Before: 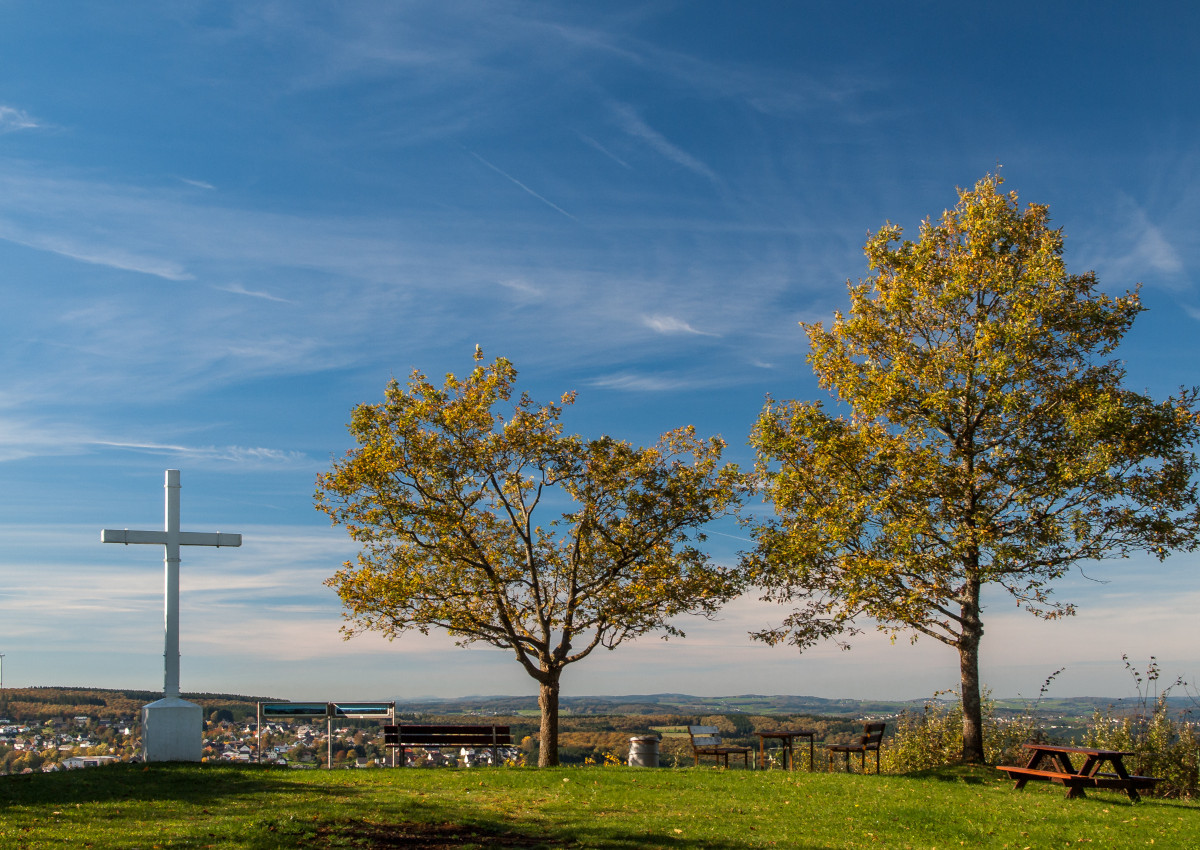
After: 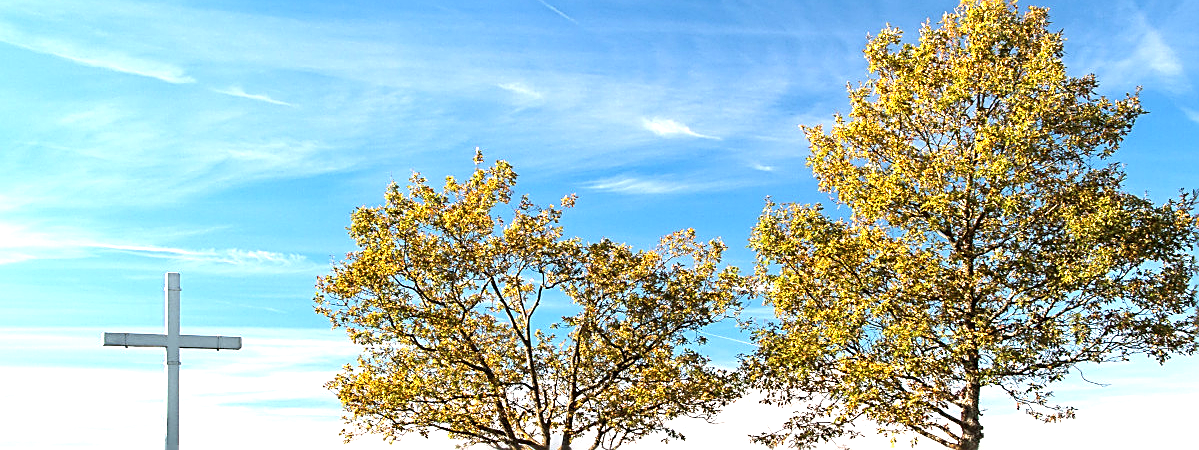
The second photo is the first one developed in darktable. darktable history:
exposure: black level correction 0, exposure 1.446 EV, compensate highlight preservation false
crop and rotate: top 23.321%, bottom 23.698%
sharpen: amount 0.905
